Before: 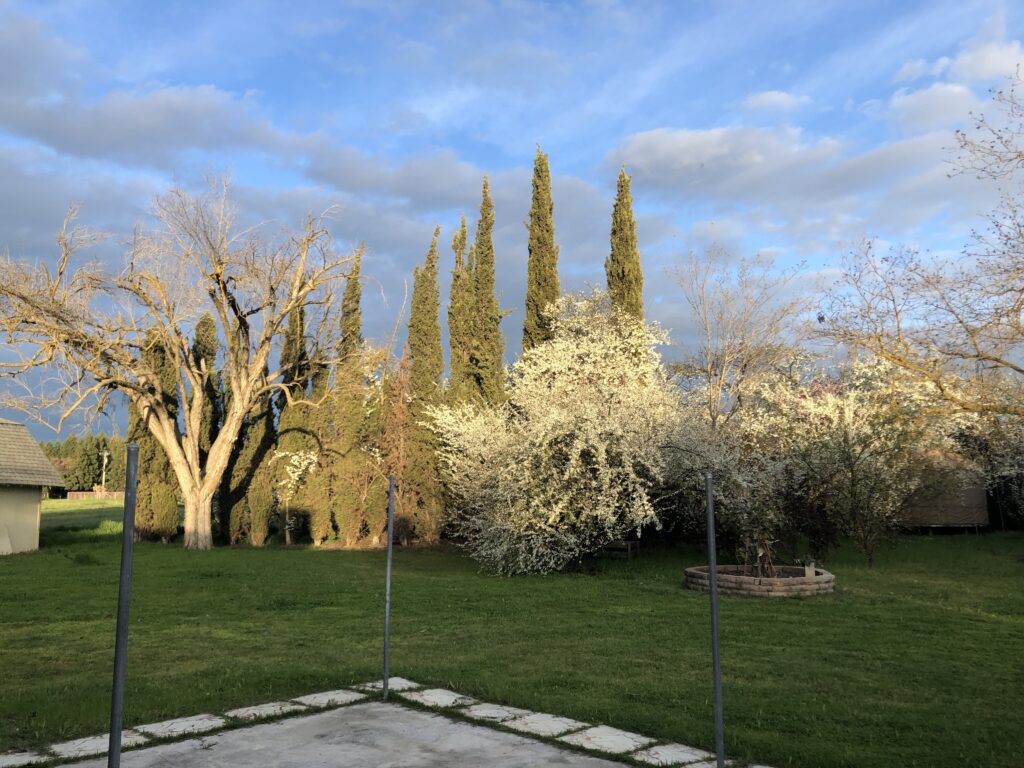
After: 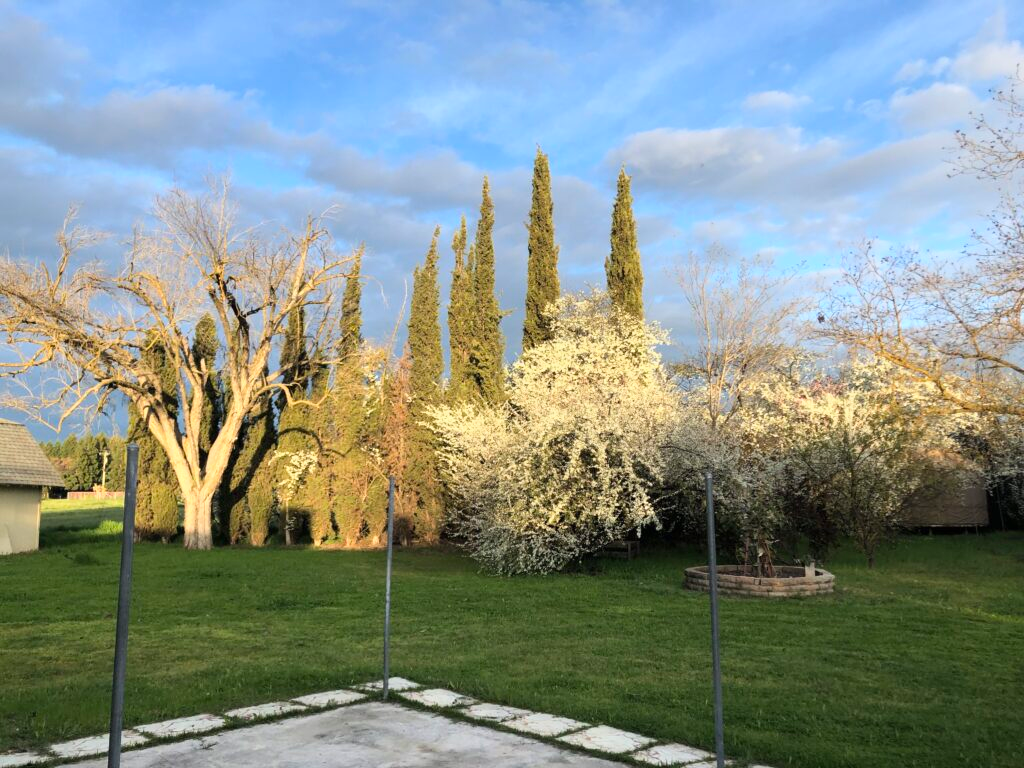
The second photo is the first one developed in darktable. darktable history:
exposure: black level correction 0, compensate exposure bias true, compensate highlight preservation false
base curve: curves: ch0 [(0, 0) (0.557, 0.834) (1, 1)]
graduated density: rotation -0.352°, offset 57.64
